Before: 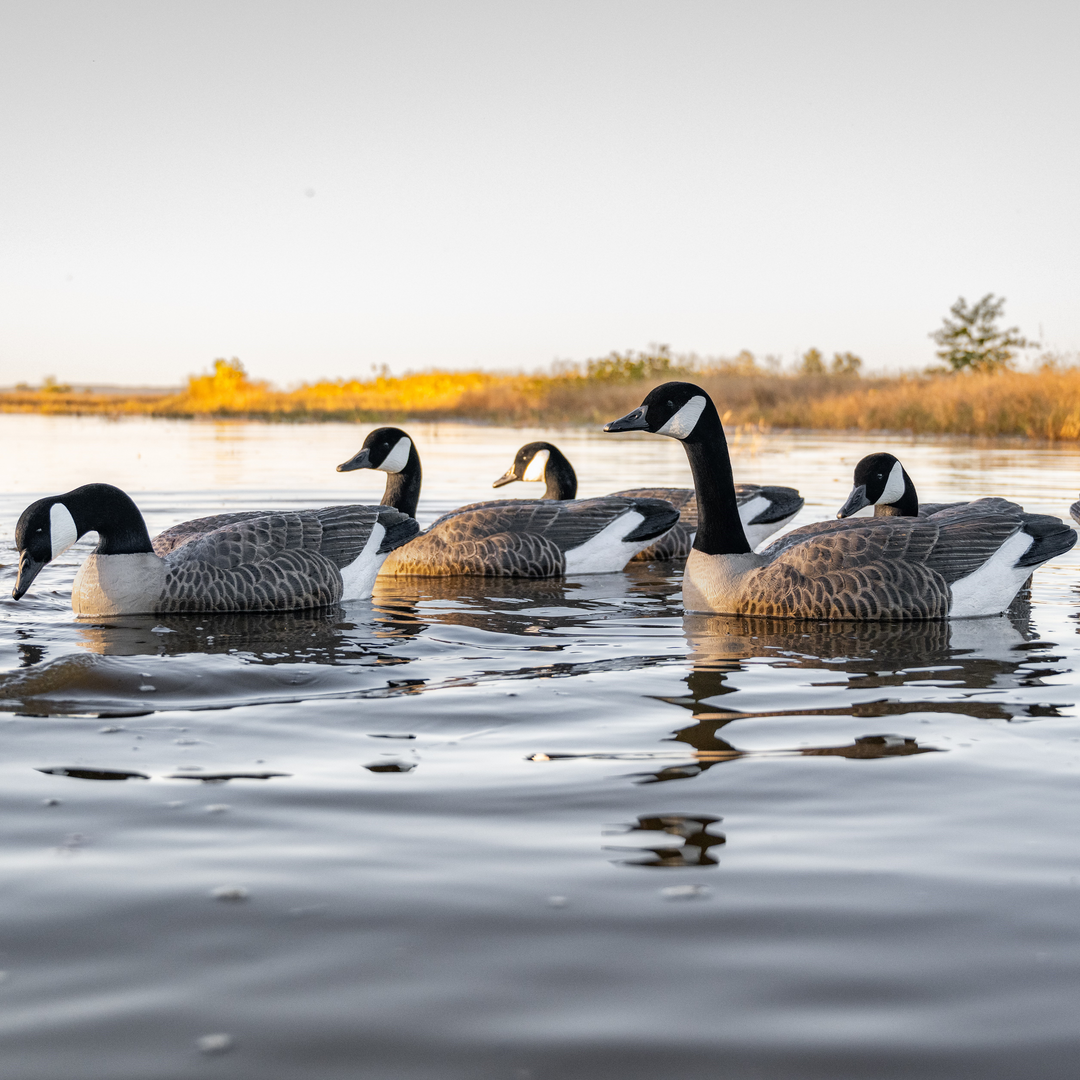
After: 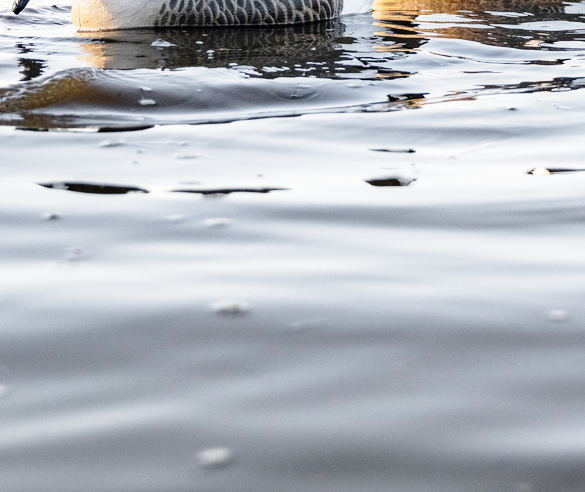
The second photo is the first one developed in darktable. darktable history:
crop and rotate: top 54.293%, right 45.768%, bottom 0.151%
base curve: curves: ch0 [(0, 0) (0.028, 0.03) (0.121, 0.232) (0.46, 0.748) (0.859, 0.968) (1, 1)], preserve colors none
